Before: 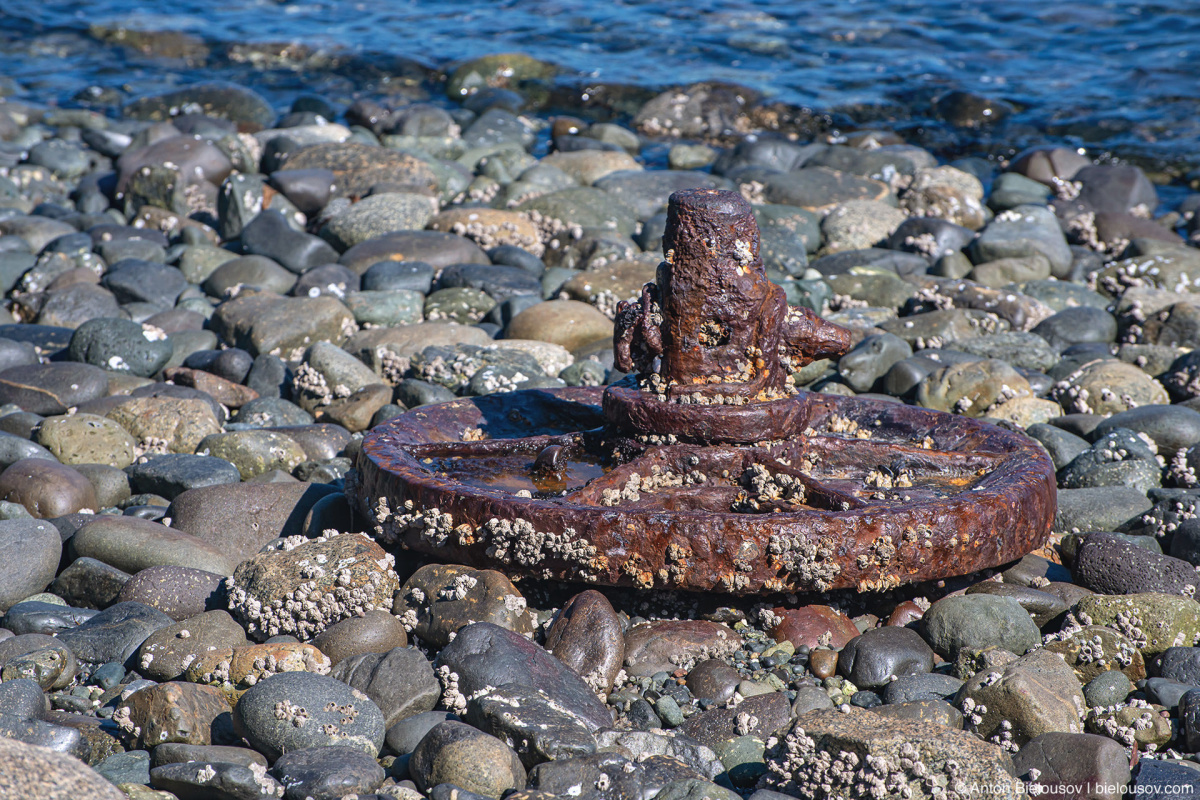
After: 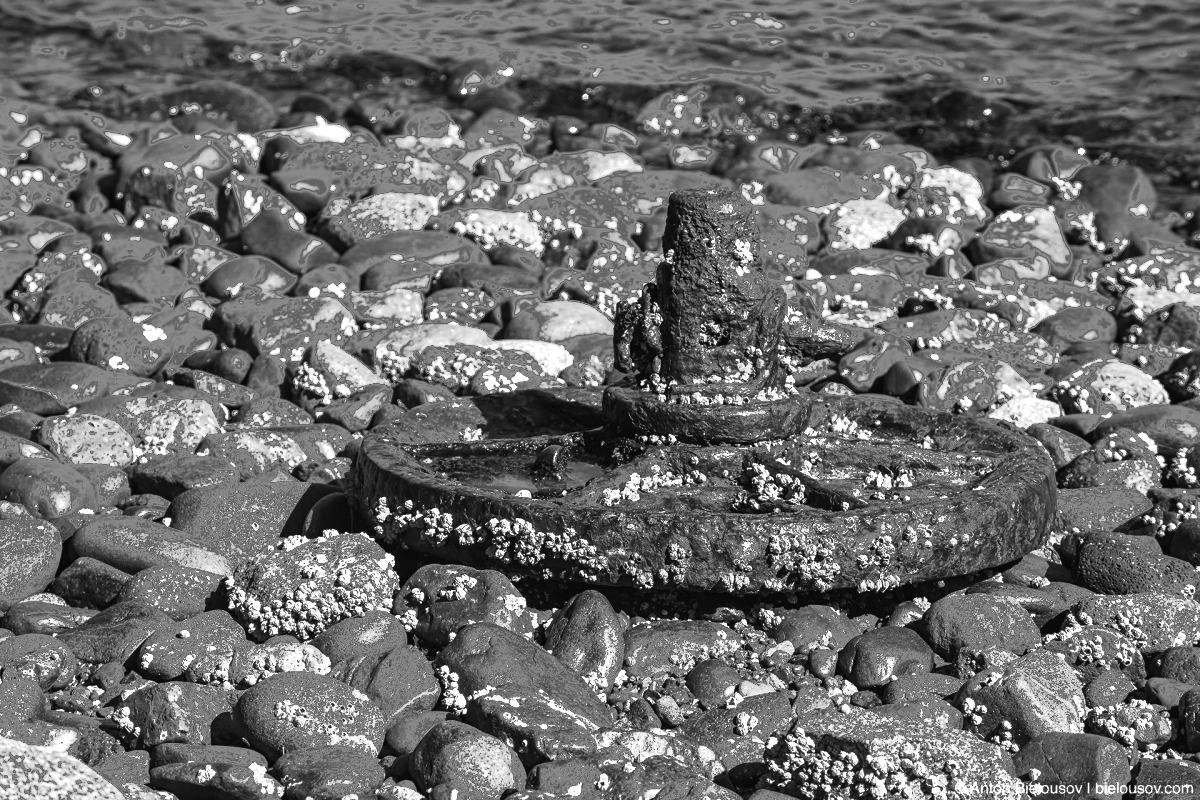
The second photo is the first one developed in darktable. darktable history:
monochrome: on, module defaults
fill light: exposure -0.73 EV, center 0.69, width 2.2
tone equalizer: -8 EV -0.75 EV, -7 EV -0.7 EV, -6 EV -0.6 EV, -5 EV -0.4 EV, -3 EV 0.4 EV, -2 EV 0.6 EV, -1 EV 0.7 EV, +0 EV 0.75 EV, edges refinement/feathering 500, mask exposure compensation -1.57 EV, preserve details no
